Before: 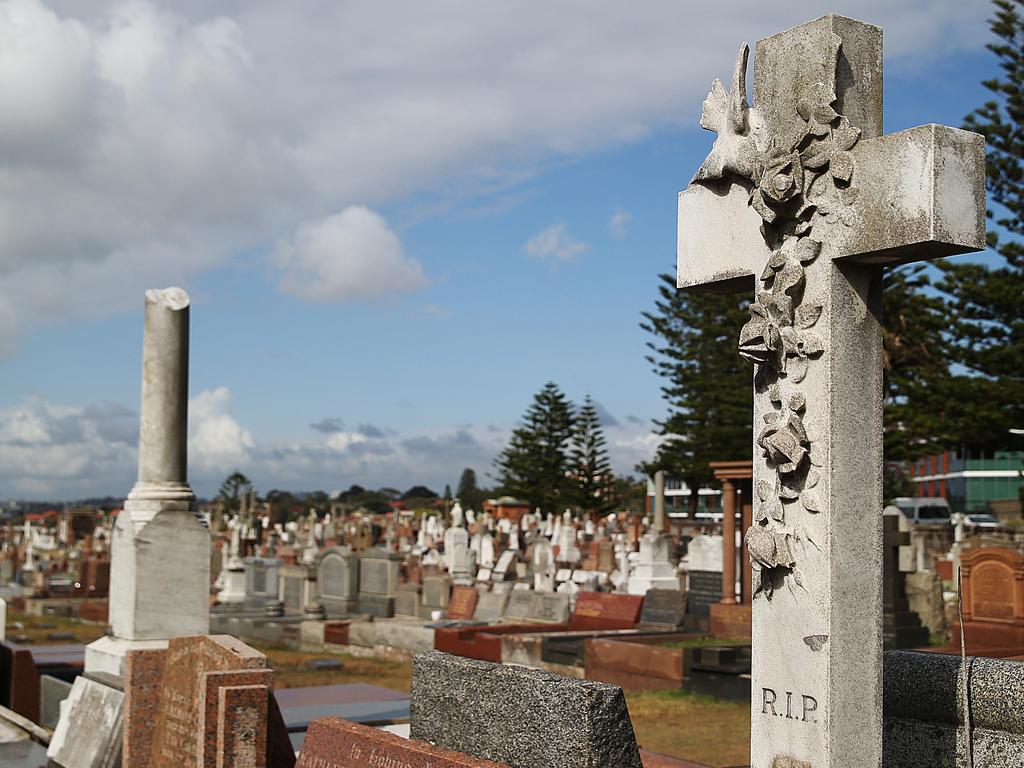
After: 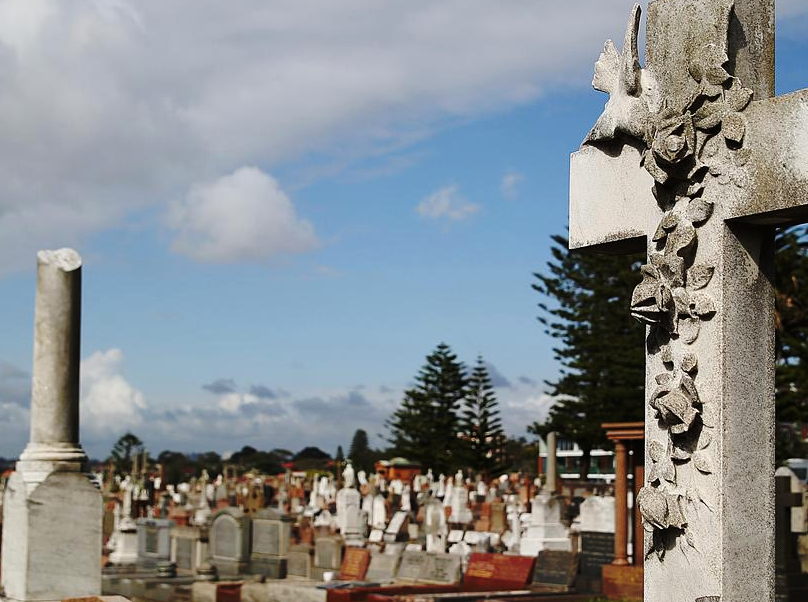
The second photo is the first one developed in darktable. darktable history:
base curve: curves: ch0 [(0, 0) (0.073, 0.04) (0.157, 0.139) (0.492, 0.492) (0.758, 0.758) (1, 1)], preserve colors none
crop and rotate: left 10.621%, top 5.151%, right 10.447%, bottom 16.415%
